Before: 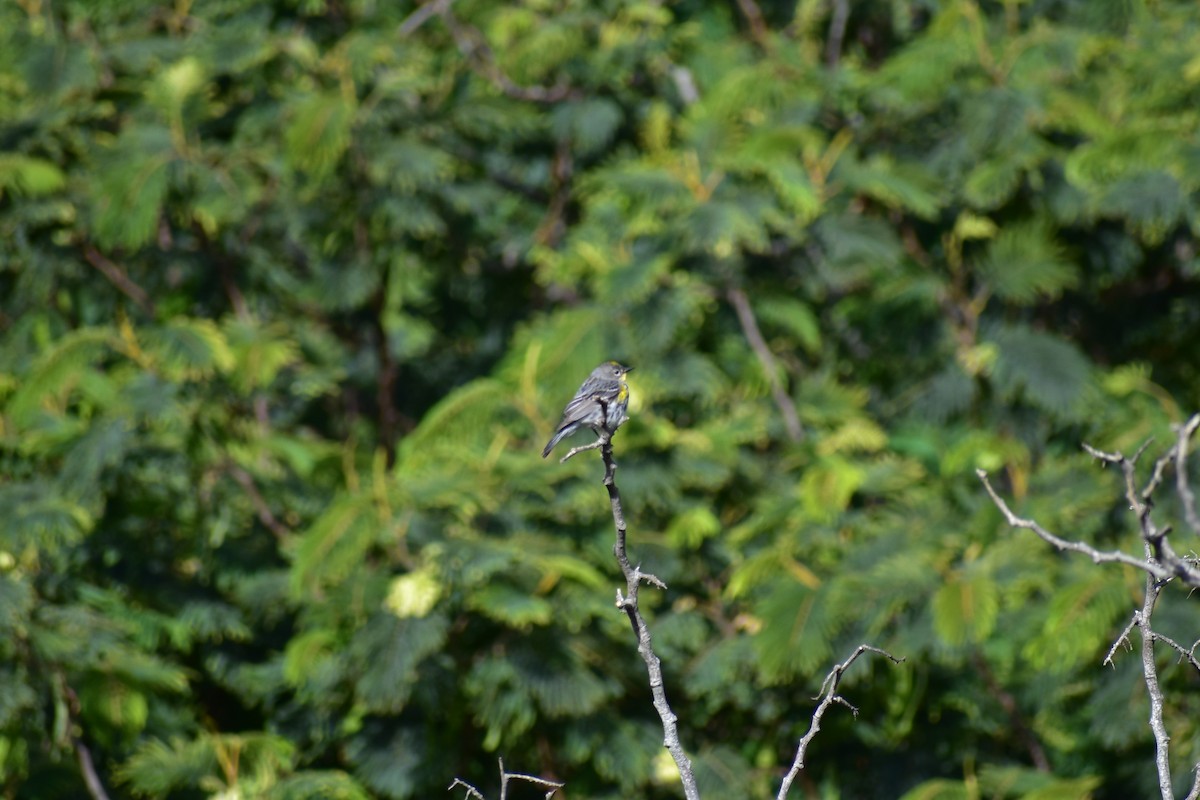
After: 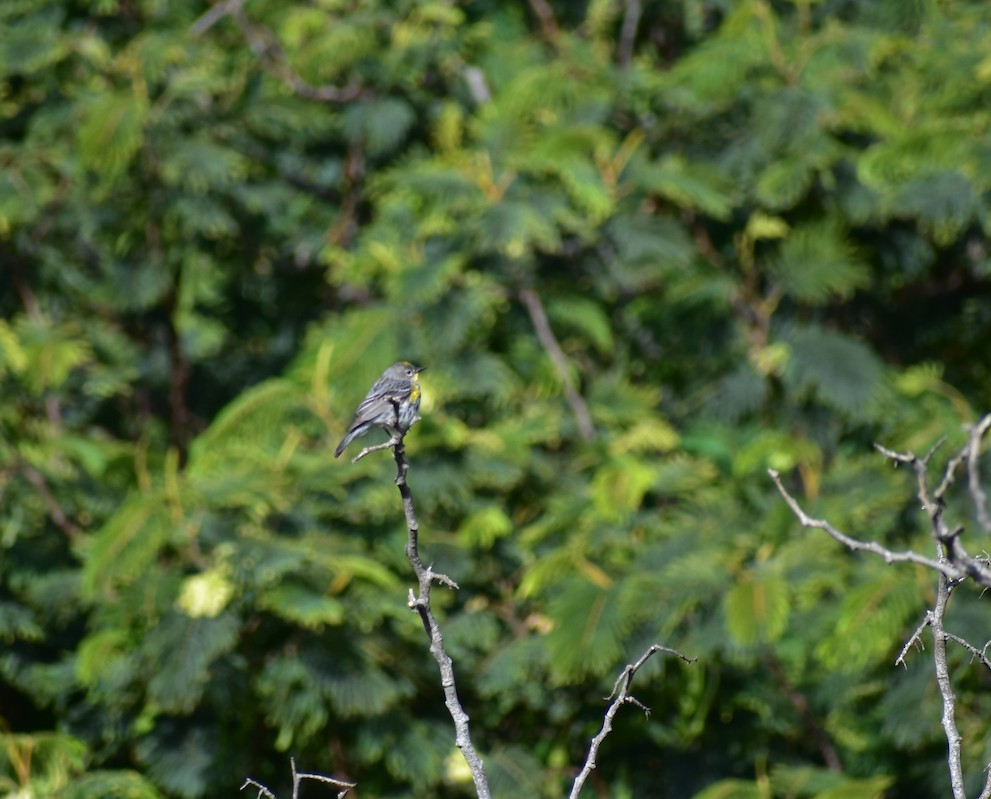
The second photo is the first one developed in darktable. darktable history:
crop: left 17.401%, bottom 0.044%
